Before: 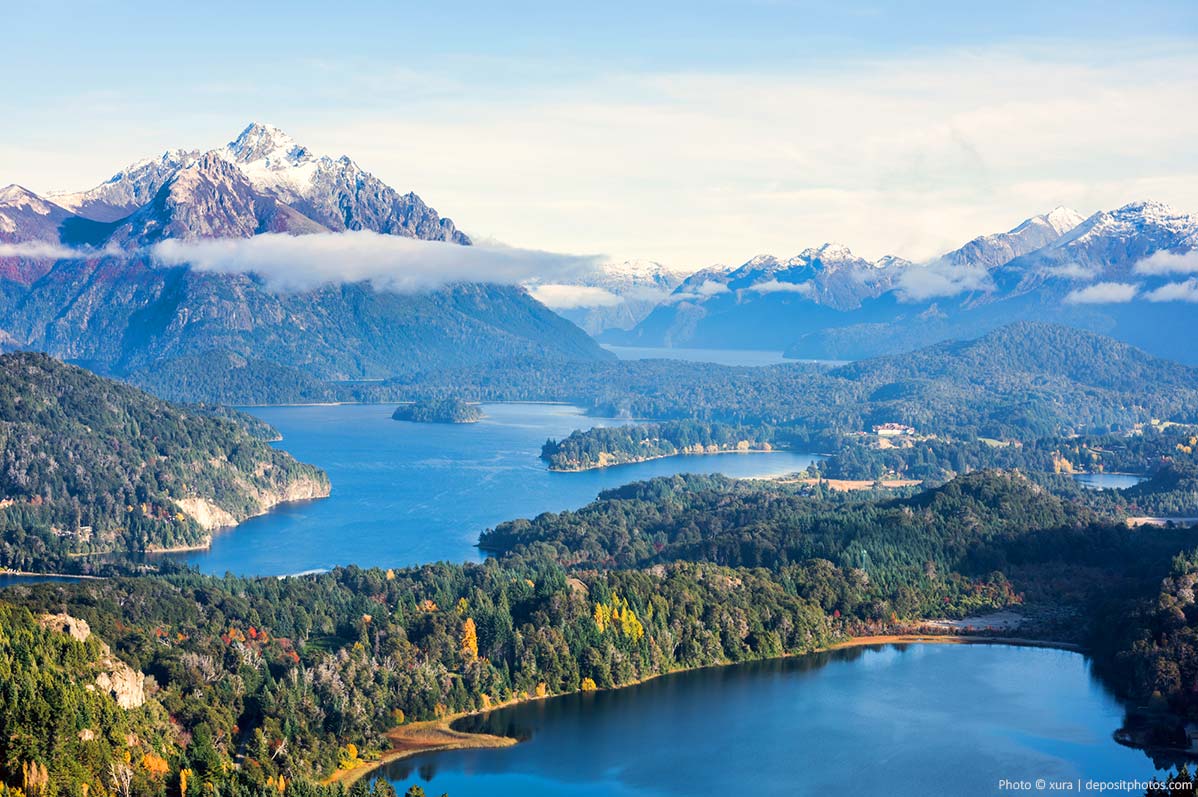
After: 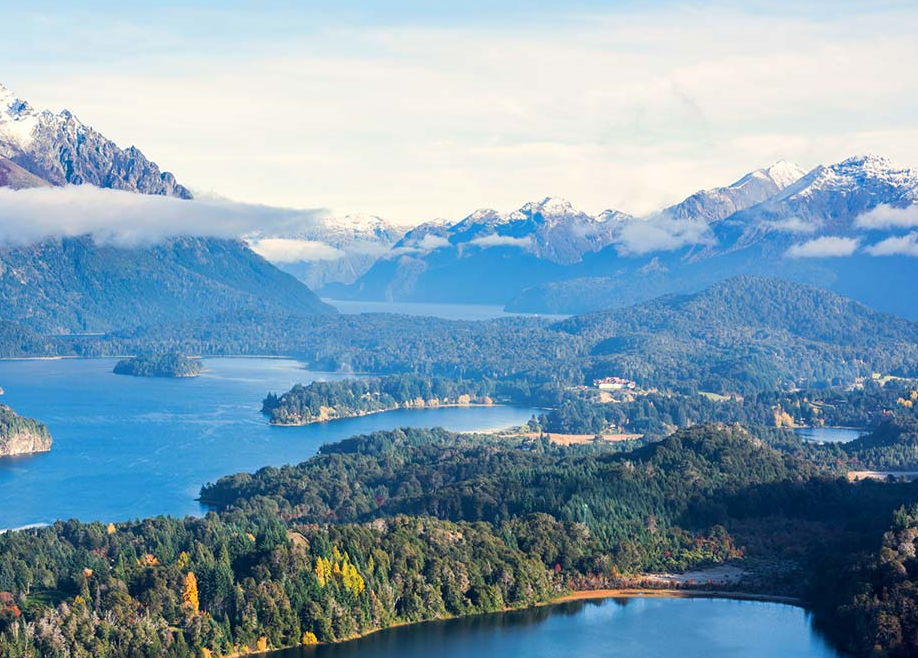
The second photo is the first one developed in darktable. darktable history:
crop: left 23.294%, top 5.887%, bottom 11.525%
